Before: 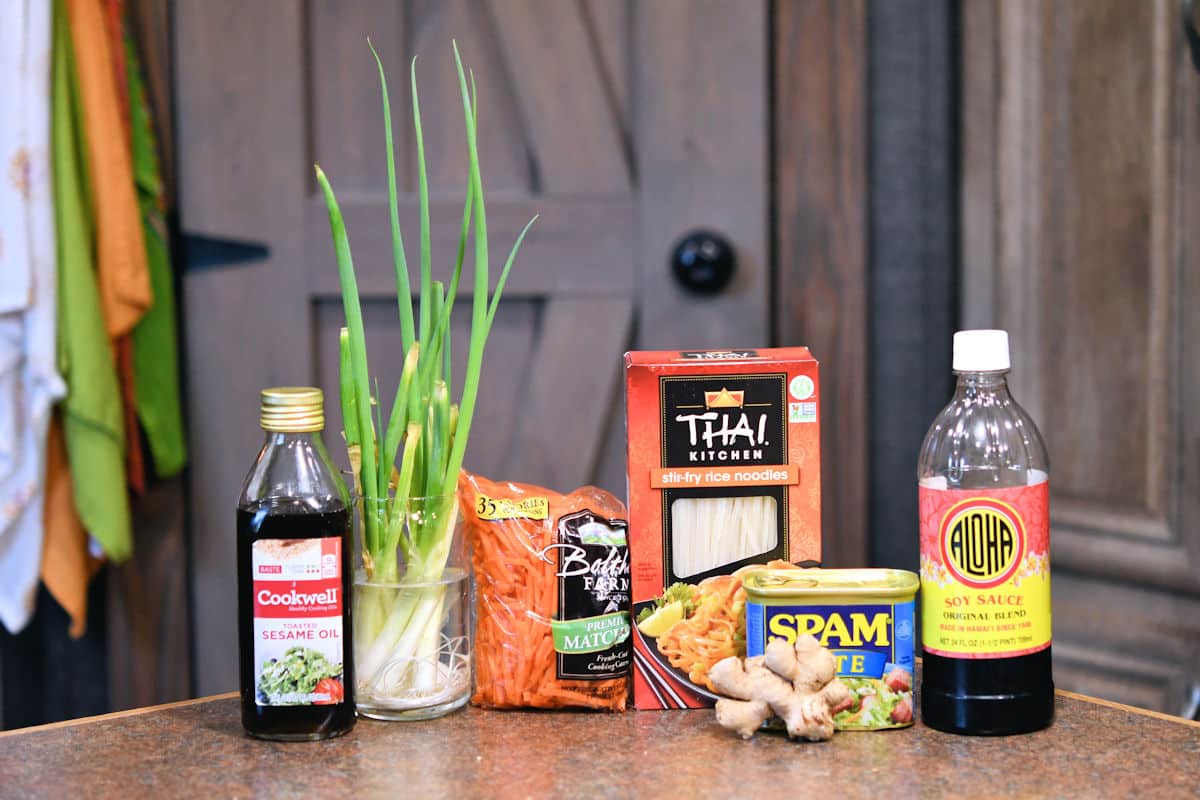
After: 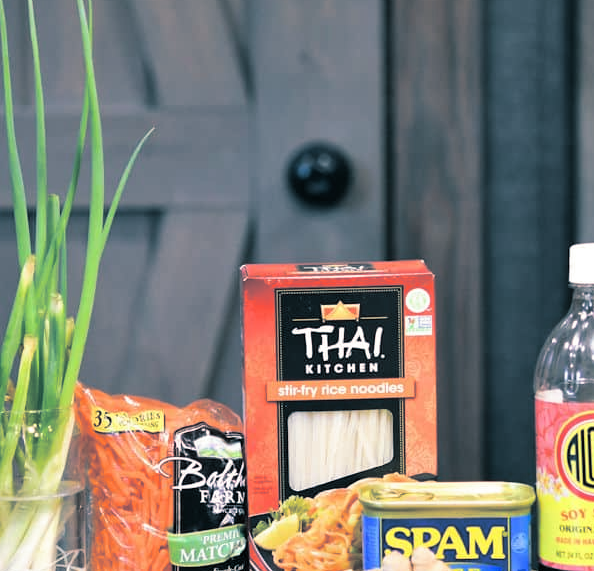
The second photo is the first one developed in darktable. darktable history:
split-toning: shadows › hue 205.2°, shadows › saturation 0.43, highlights › hue 54°, highlights › saturation 0.54
crop: left 32.075%, top 10.976%, right 18.355%, bottom 17.596%
